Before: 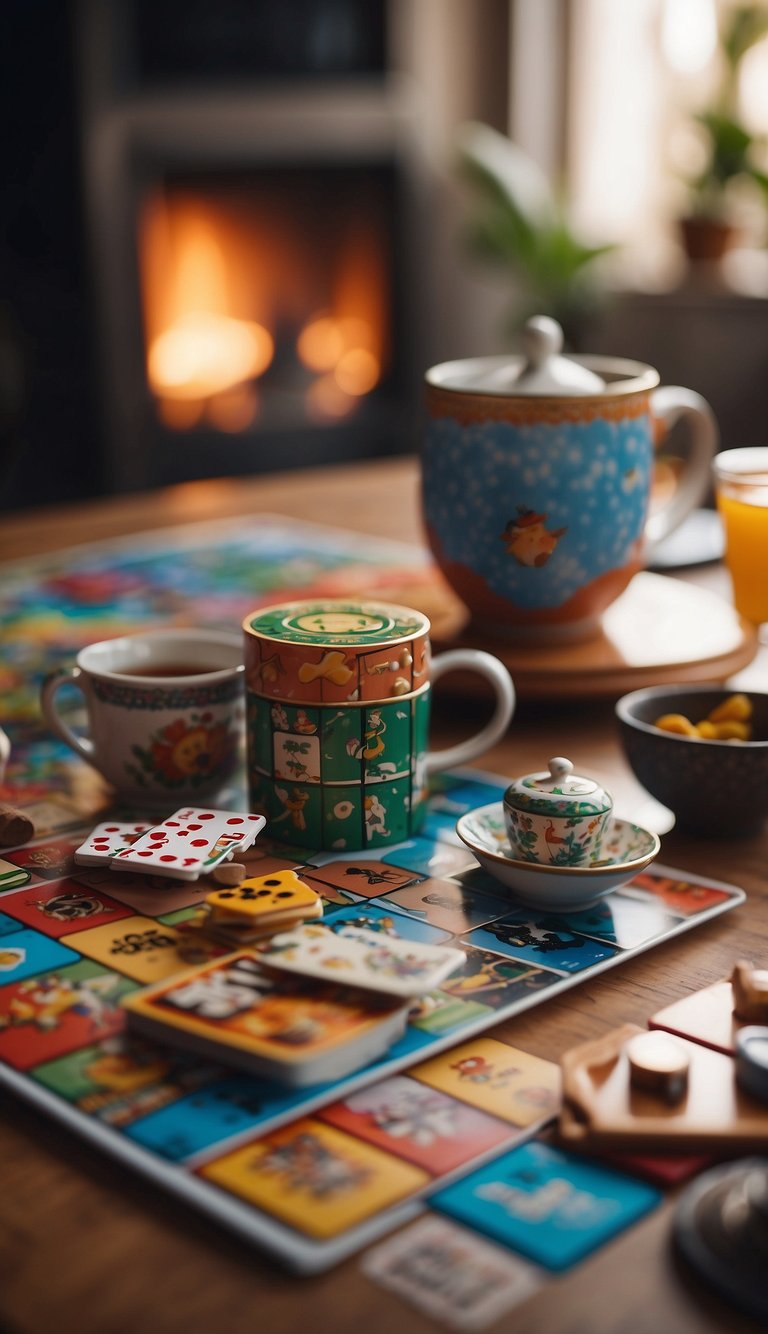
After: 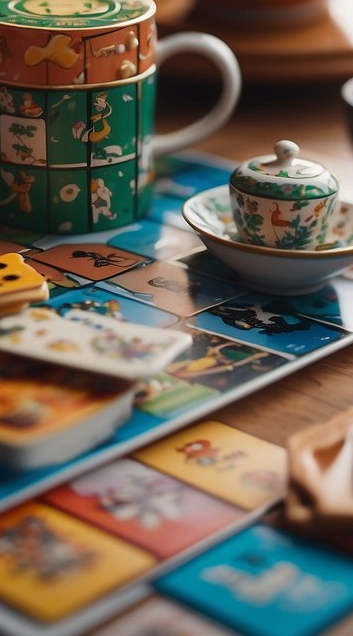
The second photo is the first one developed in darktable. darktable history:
crop: left 35.797%, top 46.281%, right 18.206%, bottom 5.997%
